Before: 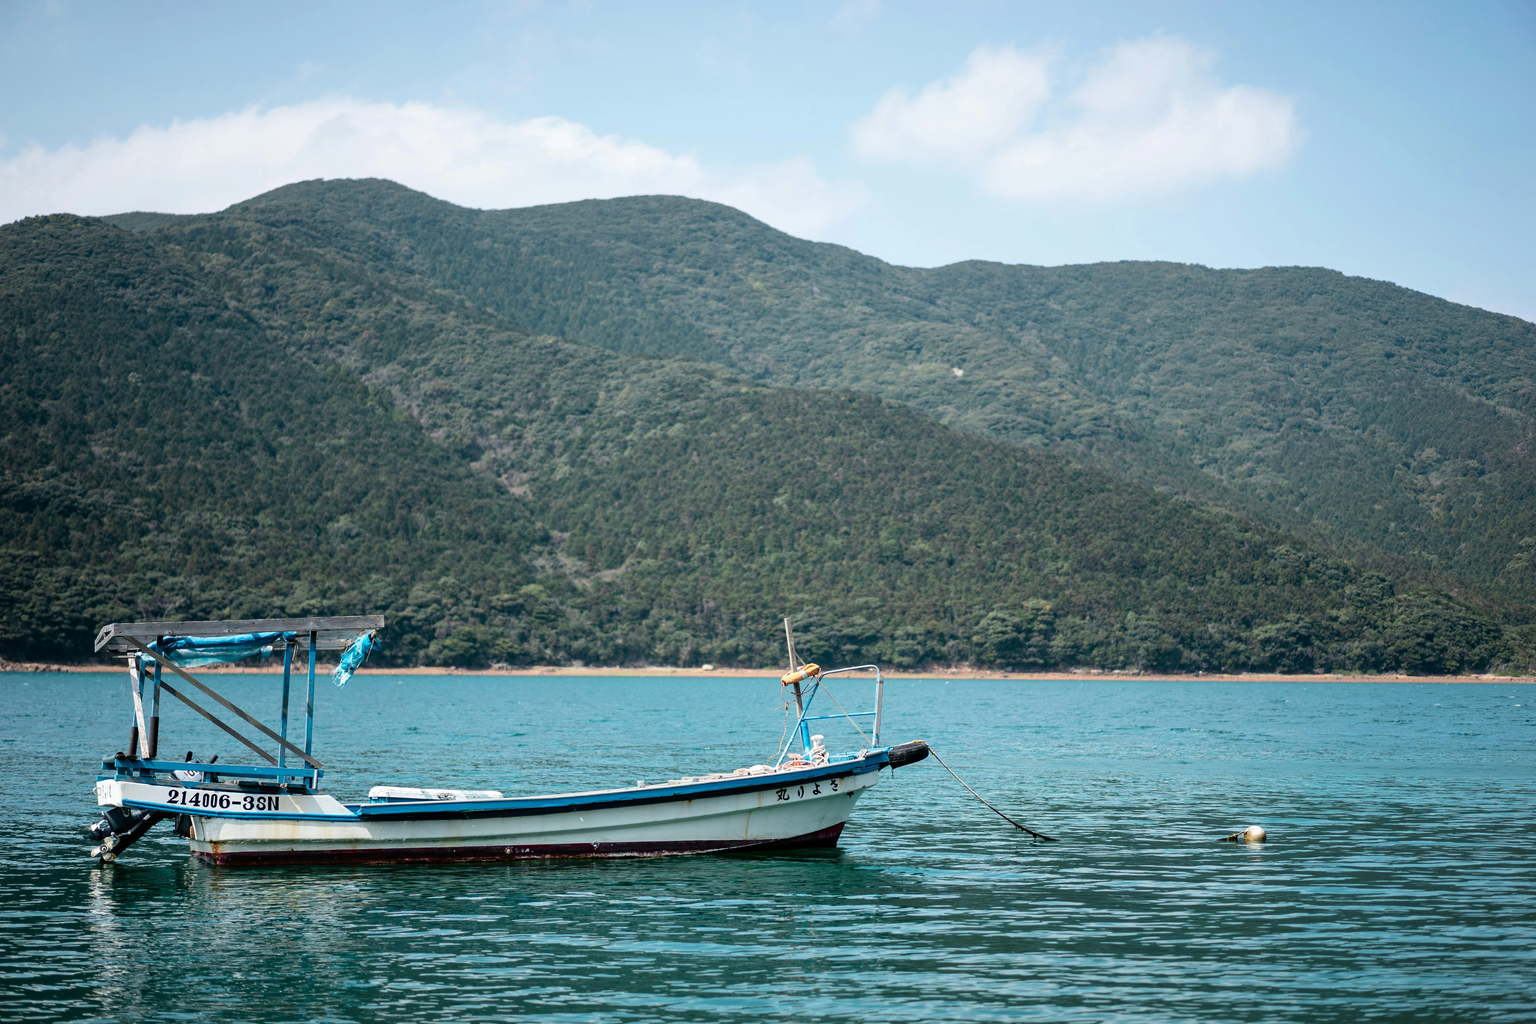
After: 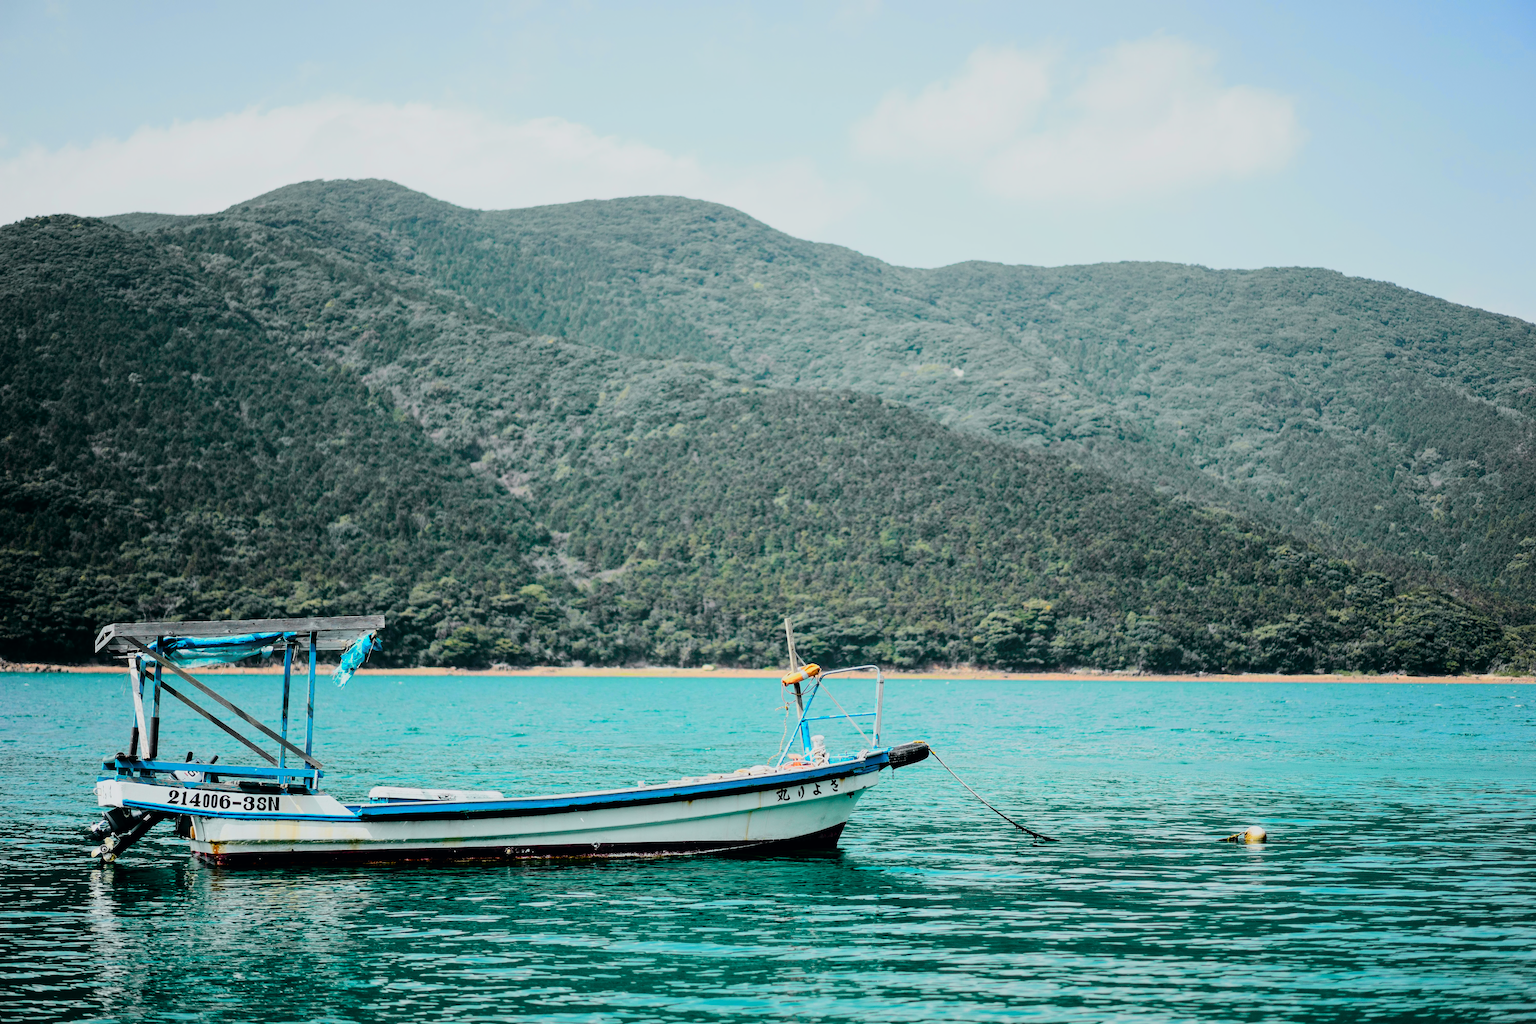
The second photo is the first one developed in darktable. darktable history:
tone curve: curves: ch0 [(0, 0) (0.11, 0.081) (0.256, 0.259) (0.398, 0.475) (0.498, 0.611) (0.65, 0.757) (0.835, 0.883) (1, 0.961)]; ch1 [(0, 0) (0.346, 0.307) (0.408, 0.369) (0.453, 0.457) (0.482, 0.479) (0.502, 0.498) (0.521, 0.51) (0.553, 0.554) (0.618, 0.65) (0.693, 0.727) (1, 1)]; ch2 [(0, 0) (0.366, 0.337) (0.434, 0.46) (0.485, 0.494) (0.5, 0.494) (0.511, 0.508) (0.537, 0.55) (0.579, 0.599) (0.621, 0.693) (1, 1)], color space Lab, independent channels, preserve colors none
color balance rgb: perceptual saturation grading › global saturation 20%, perceptual saturation grading › highlights -25.654%, perceptual saturation grading › shadows 25.157%, global vibrance 20%
filmic rgb: black relative exposure -7.65 EV, white relative exposure 4.56 EV, hardness 3.61, color science v6 (2022)
